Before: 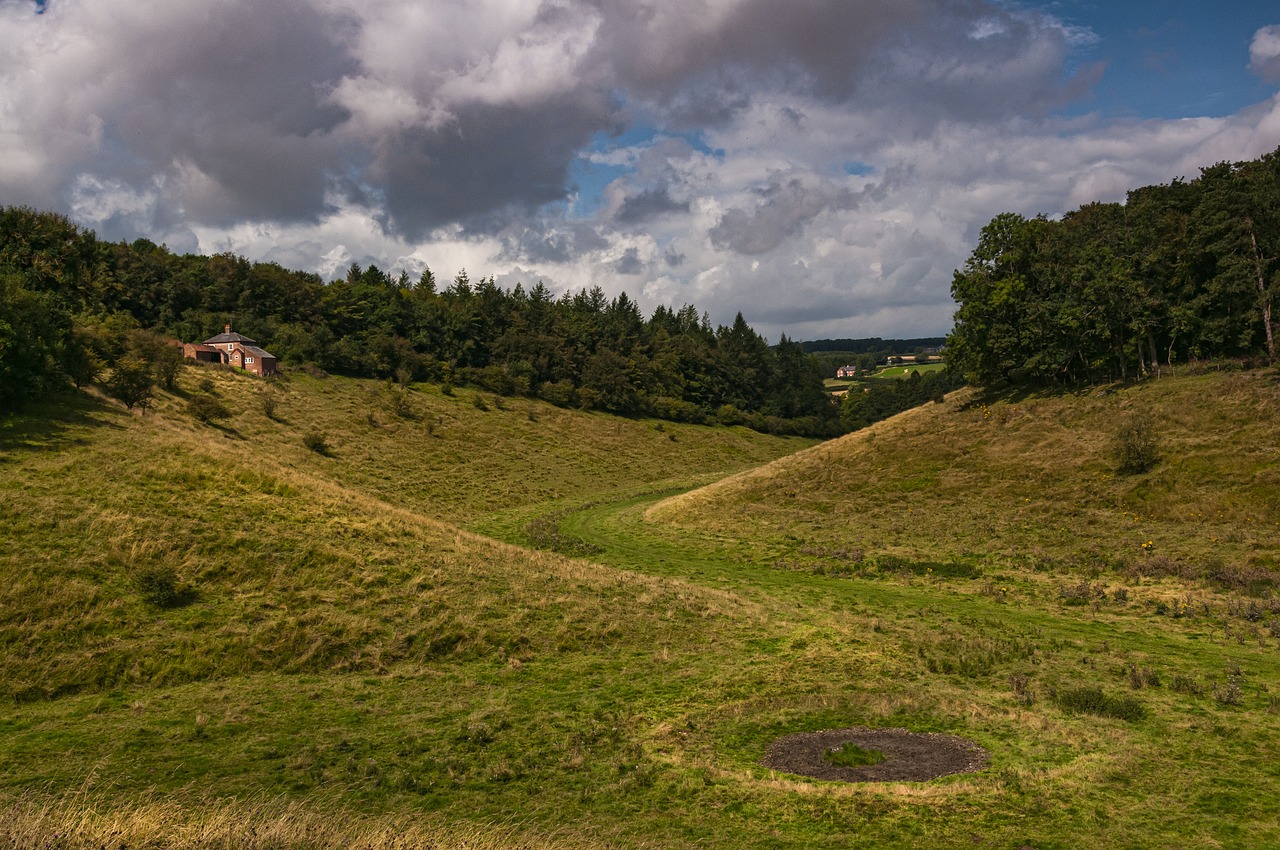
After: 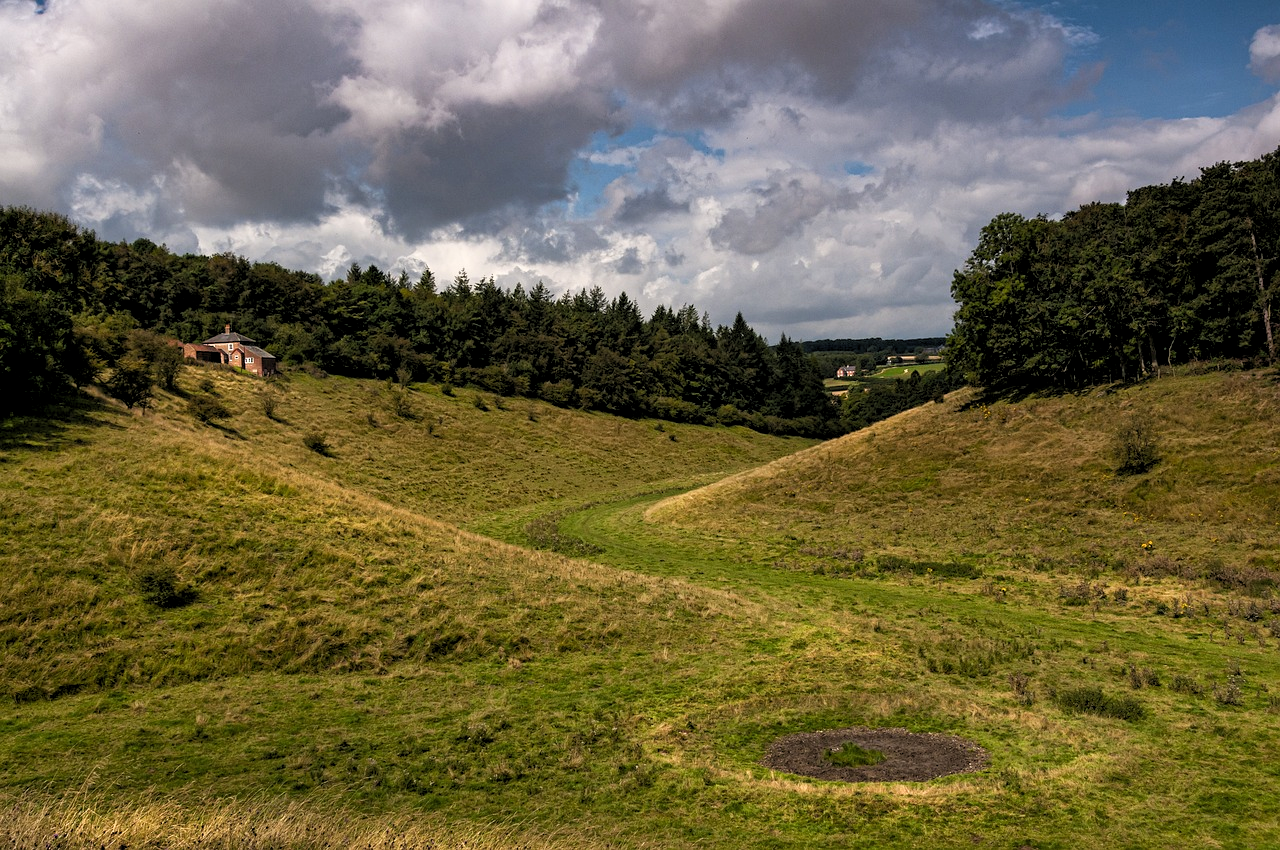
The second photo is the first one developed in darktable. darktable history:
shadows and highlights: shadows 0, highlights 40
rgb levels: levels [[0.01, 0.419, 0.839], [0, 0.5, 1], [0, 0.5, 1]]
